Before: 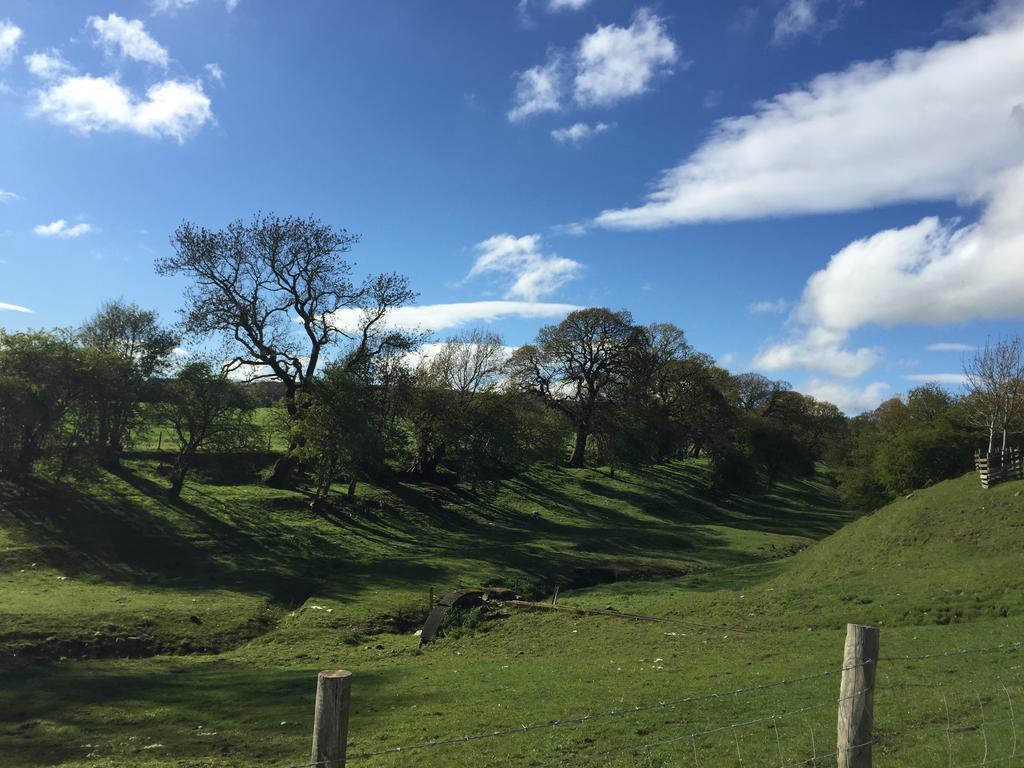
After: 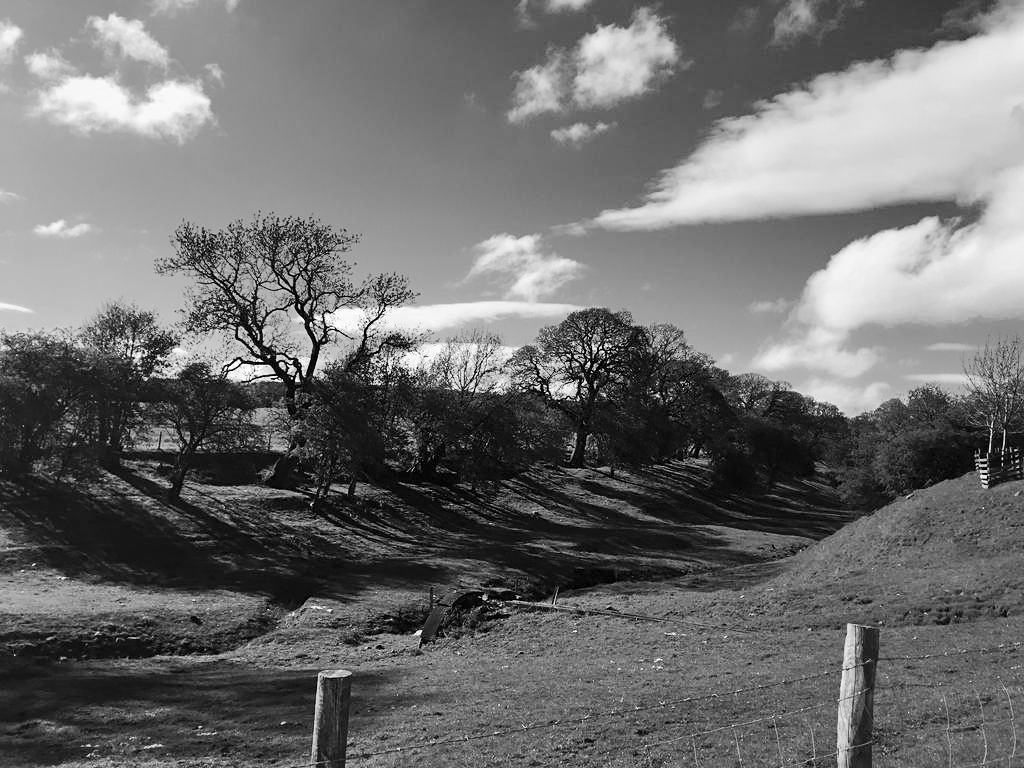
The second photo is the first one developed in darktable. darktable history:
color balance rgb: shadows lift › chroma 1%, shadows lift › hue 113°, highlights gain › chroma 0.2%, highlights gain › hue 333°, perceptual saturation grading › global saturation 20%, perceptual saturation grading › highlights -50%, perceptual saturation grading › shadows 25%, contrast -10%
denoise (profiled): strength 1.2, preserve shadows 0, a [-1, 0, 0], y [[0.5 ×7] ×4, [0 ×7], [0.5 ×7]], compensate highlight preservation false
monochrome: on, module defaults
sharpen: amount 0.2
rgb curve: curves: ch0 [(0, 0) (0.21, 0.15) (0.24, 0.21) (0.5, 0.75) (0.75, 0.96) (0.89, 0.99) (1, 1)]; ch1 [(0, 0.02) (0.21, 0.13) (0.25, 0.2) (0.5, 0.67) (0.75, 0.9) (0.89, 0.97) (1, 1)]; ch2 [(0, 0.02) (0.21, 0.13) (0.25, 0.2) (0.5, 0.67) (0.75, 0.9) (0.89, 0.97) (1, 1)], compensate middle gray true | blend: blend mode normal, opacity 50%; mask: uniform (no mask)
color zones: curves: ch0 [(0, 0.5) (0.125, 0.4) (0.25, 0.5) (0.375, 0.4) (0.5, 0.4) (0.625, 0.35) (0.75, 0.35) (0.875, 0.5)]; ch1 [(0, 0.35) (0.125, 0.45) (0.25, 0.35) (0.375, 0.35) (0.5, 0.35) (0.625, 0.35) (0.75, 0.45) (0.875, 0.35)]; ch2 [(0, 0.6) (0.125, 0.5) (0.25, 0.5) (0.375, 0.6) (0.5, 0.6) (0.625, 0.5) (0.75, 0.5) (0.875, 0.5)]
contrast equalizer: octaves 7, y [[0.6 ×6], [0.55 ×6], [0 ×6], [0 ×6], [0 ×6]], mix 0.3
